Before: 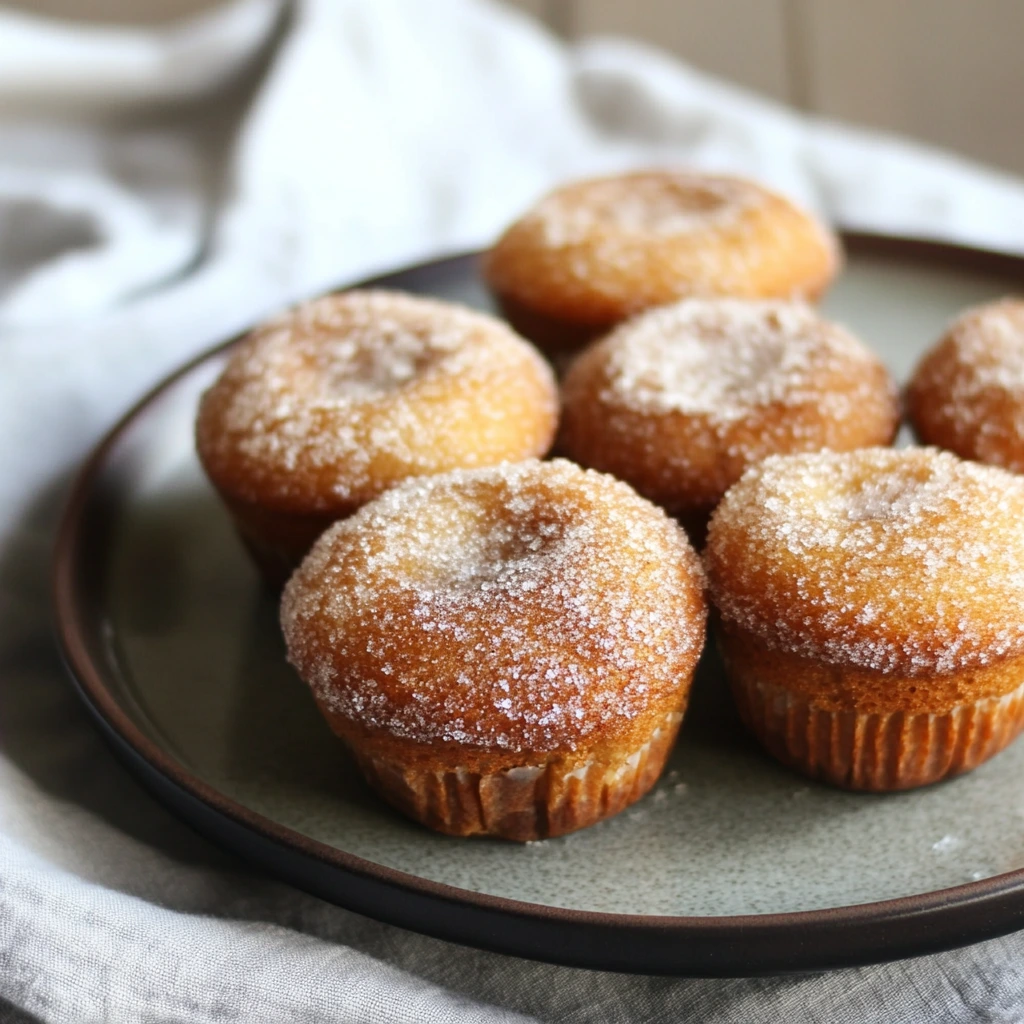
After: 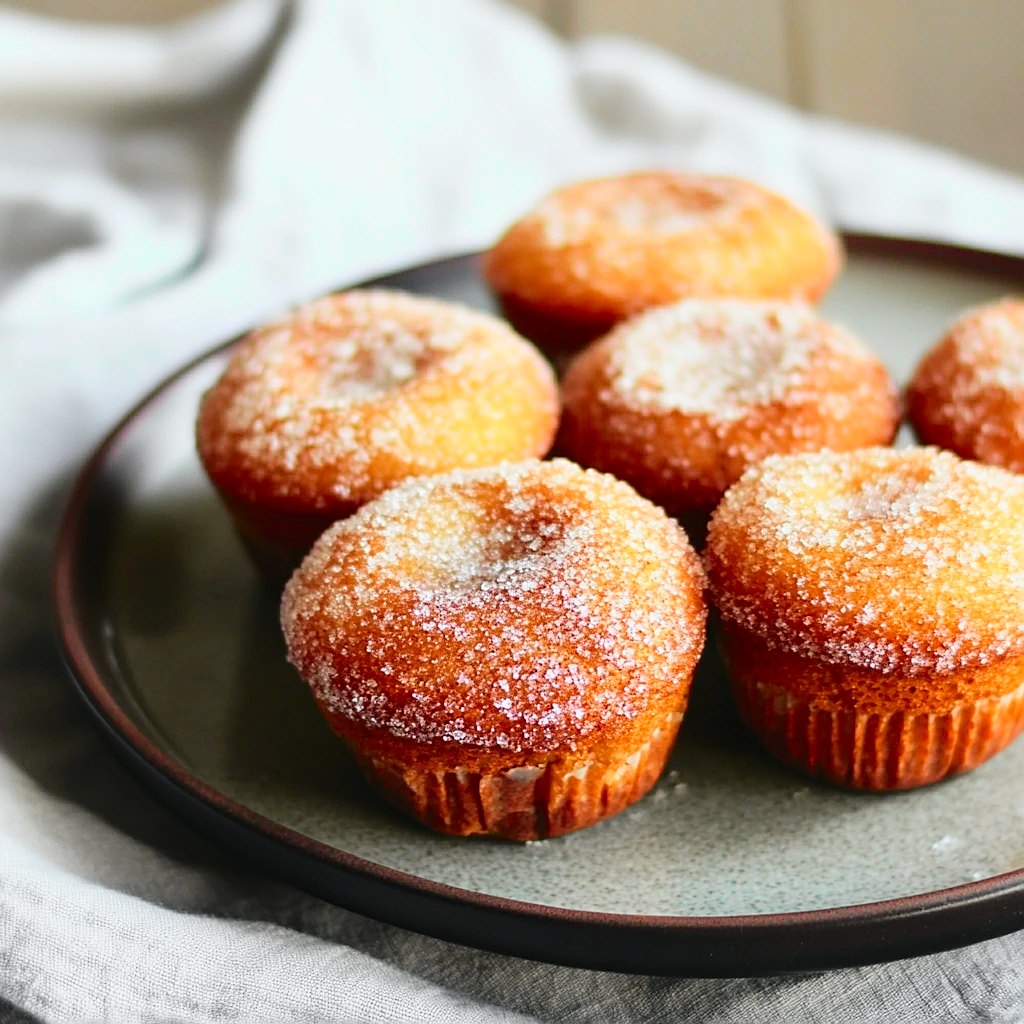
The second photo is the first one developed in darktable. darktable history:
sharpen: on, module defaults
tone curve: curves: ch0 [(0, 0.013) (0.137, 0.121) (0.326, 0.386) (0.489, 0.573) (0.663, 0.749) (0.854, 0.897) (1, 0.974)]; ch1 [(0, 0) (0.366, 0.367) (0.475, 0.453) (0.494, 0.493) (0.504, 0.497) (0.544, 0.579) (0.562, 0.619) (0.622, 0.694) (1, 1)]; ch2 [(0, 0) (0.333, 0.346) (0.375, 0.375) (0.424, 0.43) (0.476, 0.492) (0.502, 0.503) (0.533, 0.541) (0.572, 0.615) (0.605, 0.656) (0.641, 0.709) (1, 1)], color space Lab, independent channels, preserve colors none
